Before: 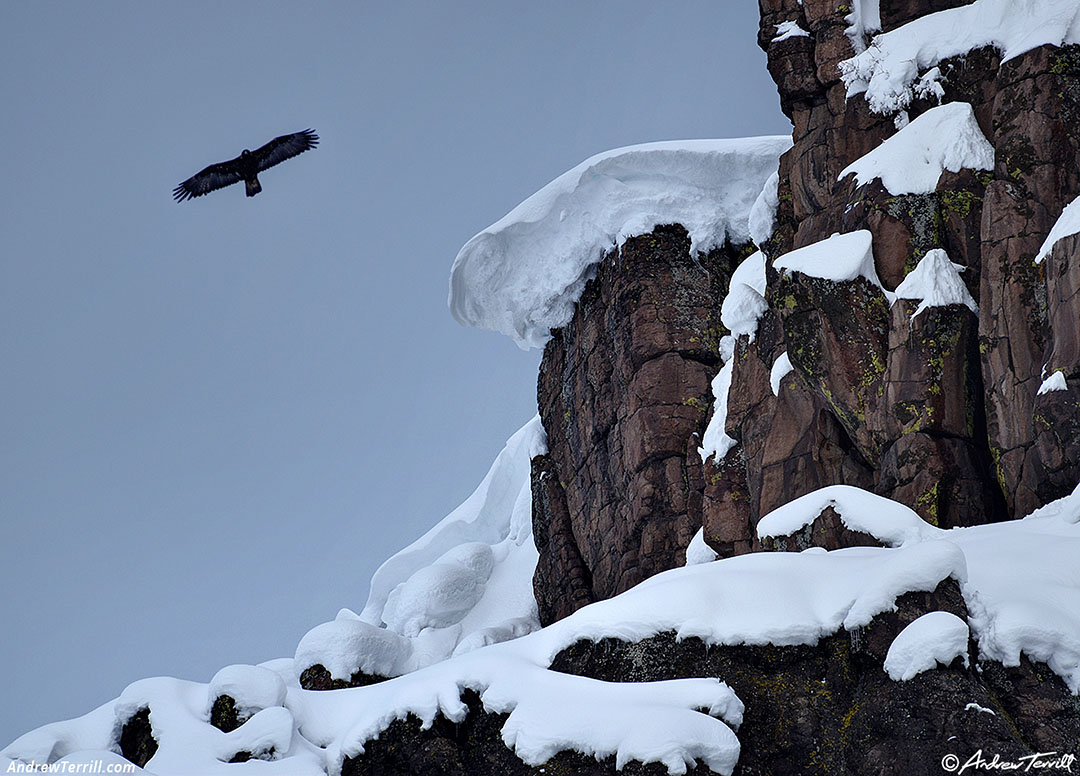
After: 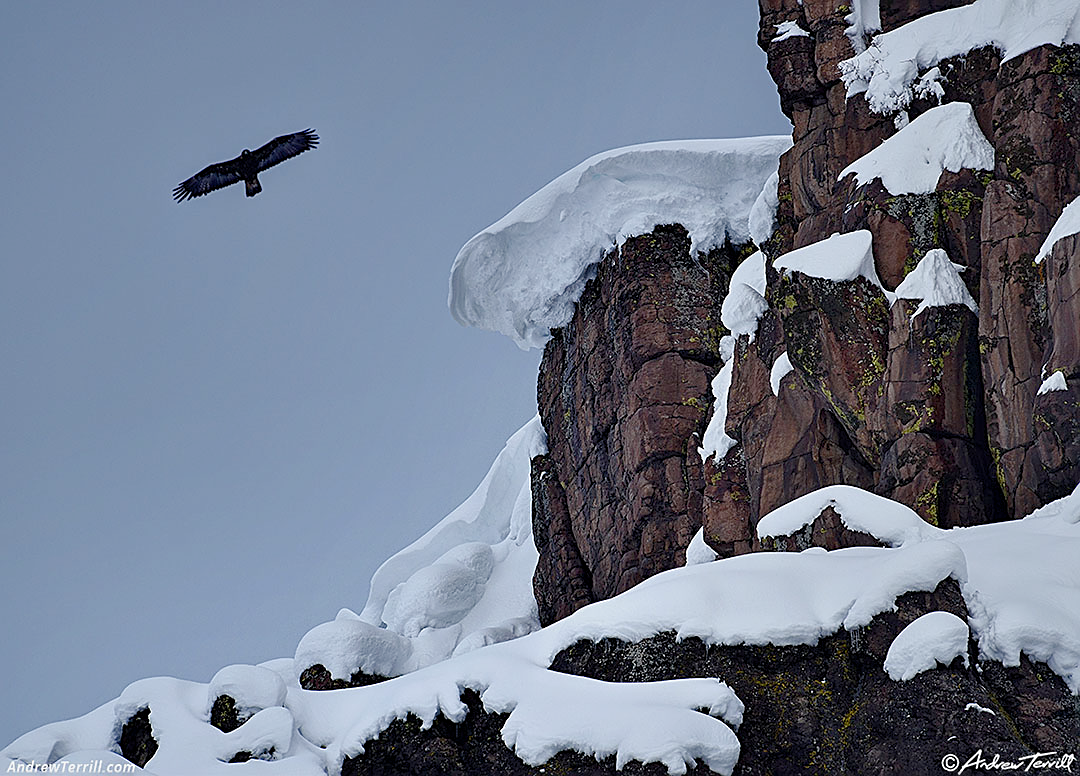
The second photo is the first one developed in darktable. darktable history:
color balance rgb: perceptual saturation grading › global saturation 20%, perceptual saturation grading › highlights -50.212%, perceptual saturation grading › shadows 30.626%, contrast -9.612%
sharpen: on, module defaults
